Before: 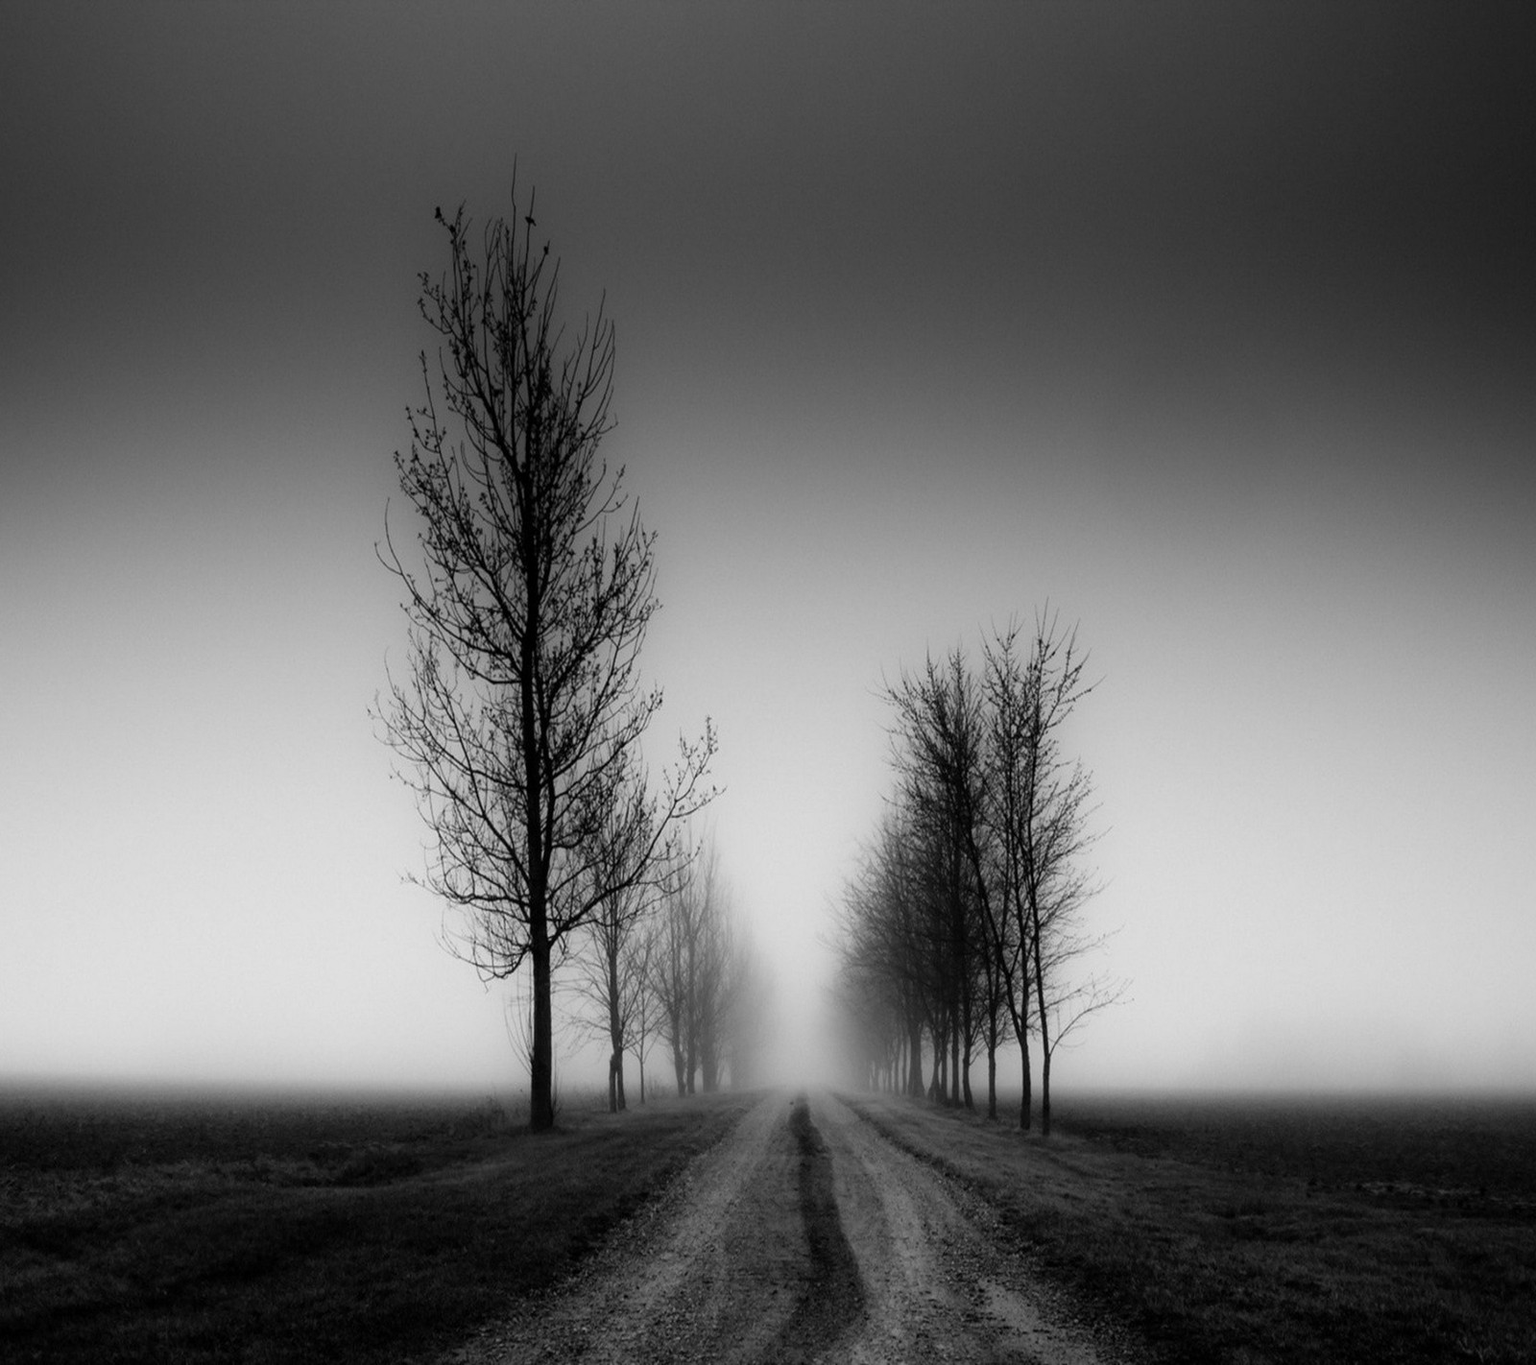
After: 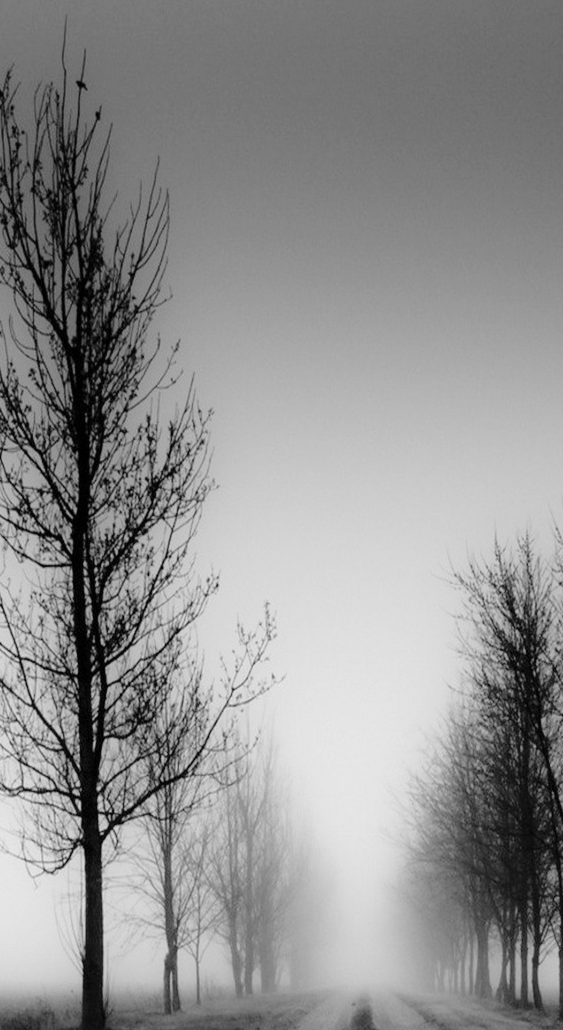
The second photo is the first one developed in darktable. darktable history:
tone curve: curves: ch0 [(0, 0) (0.26, 0.424) (0.417, 0.585) (1, 1)]
crop and rotate: left 29.476%, top 10.214%, right 35.32%, bottom 17.333%
